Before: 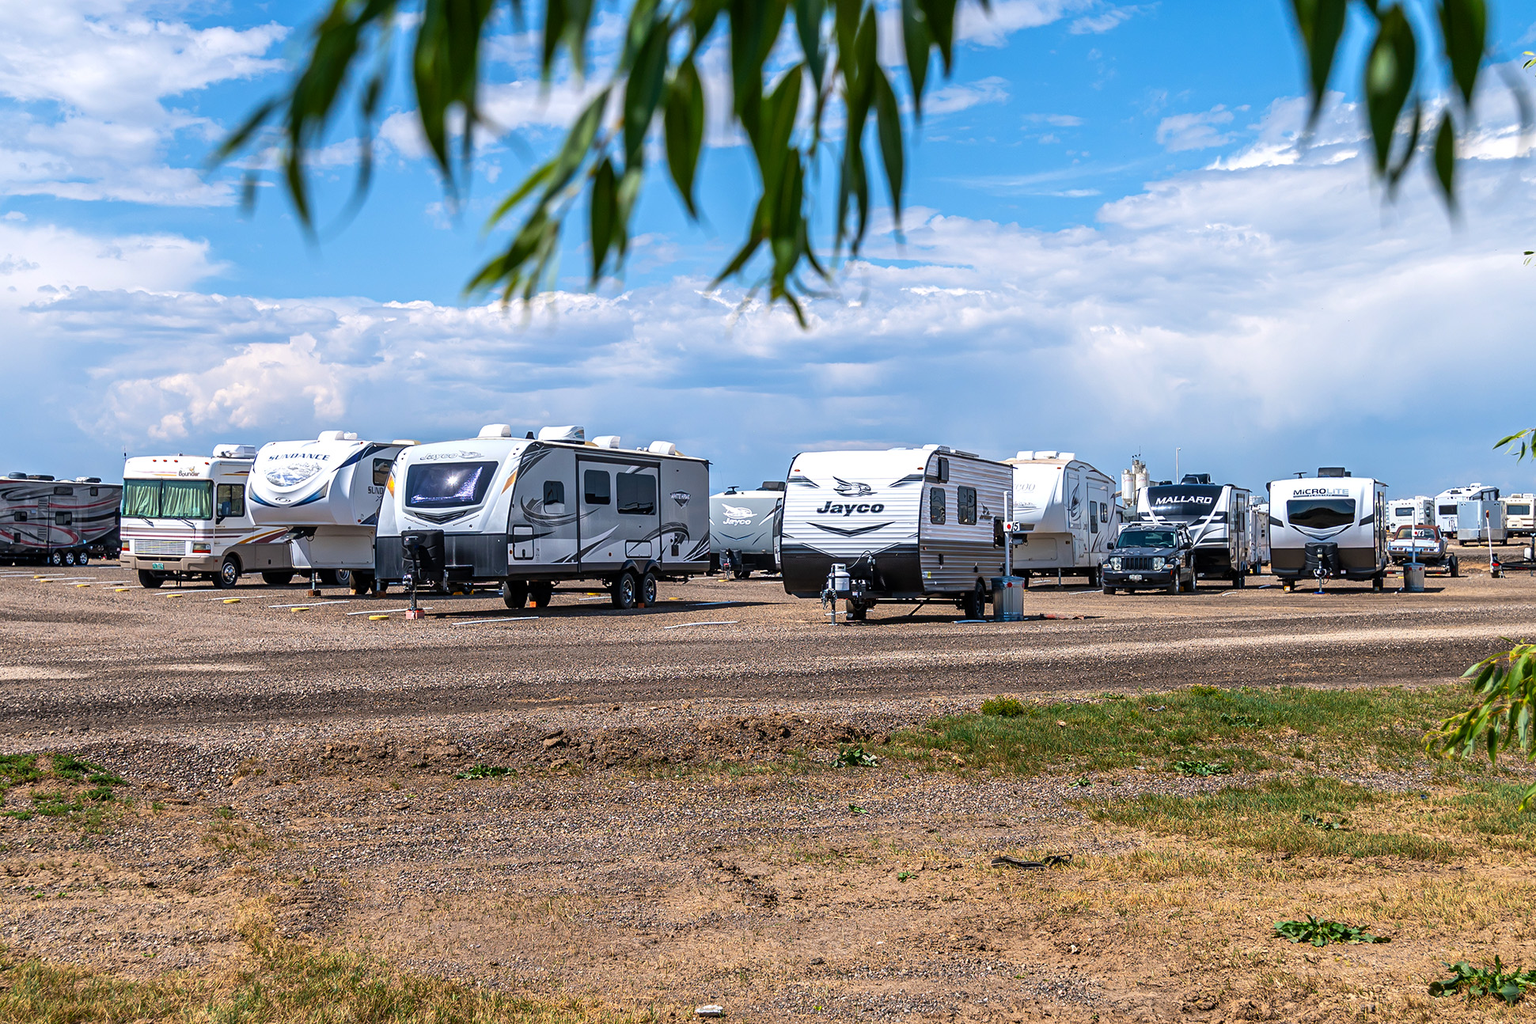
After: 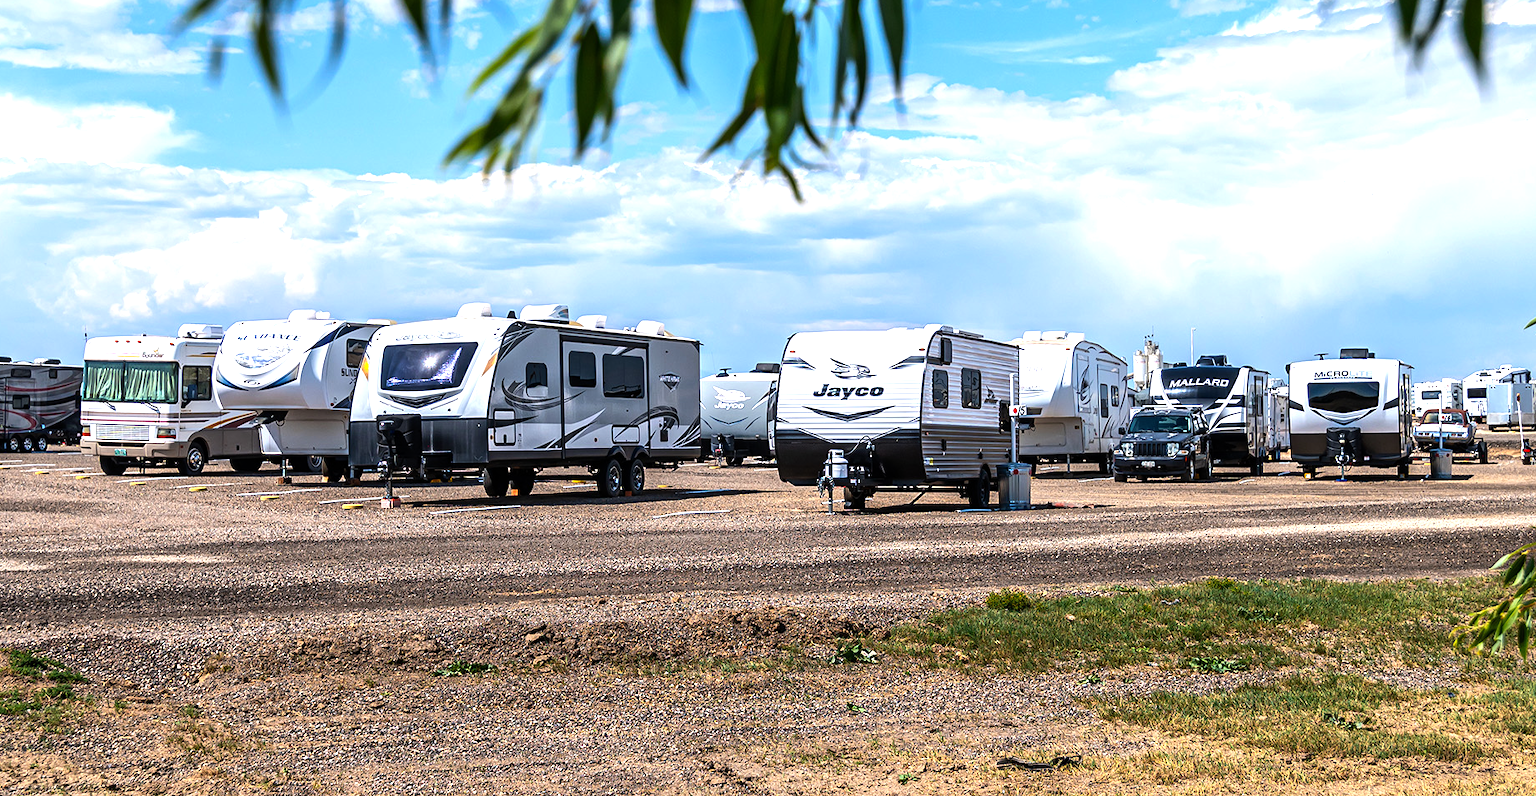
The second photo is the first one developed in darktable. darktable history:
crop and rotate: left 2.885%, top 13.42%, right 1.979%, bottom 12.594%
tone equalizer: -8 EV -0.75 EV, -7 EV -0.706 EV, -6 EV -0.635 EV, -5 EV -0.385 EV, -3 EV 0.371 EV, -2 EV 0.6 EV, -1 EV 0.686 EV, +0 EV 0.74 EV, edges refinement/feathering 500, mask exposure compensation -1.57 EV, preserve details guided filter
